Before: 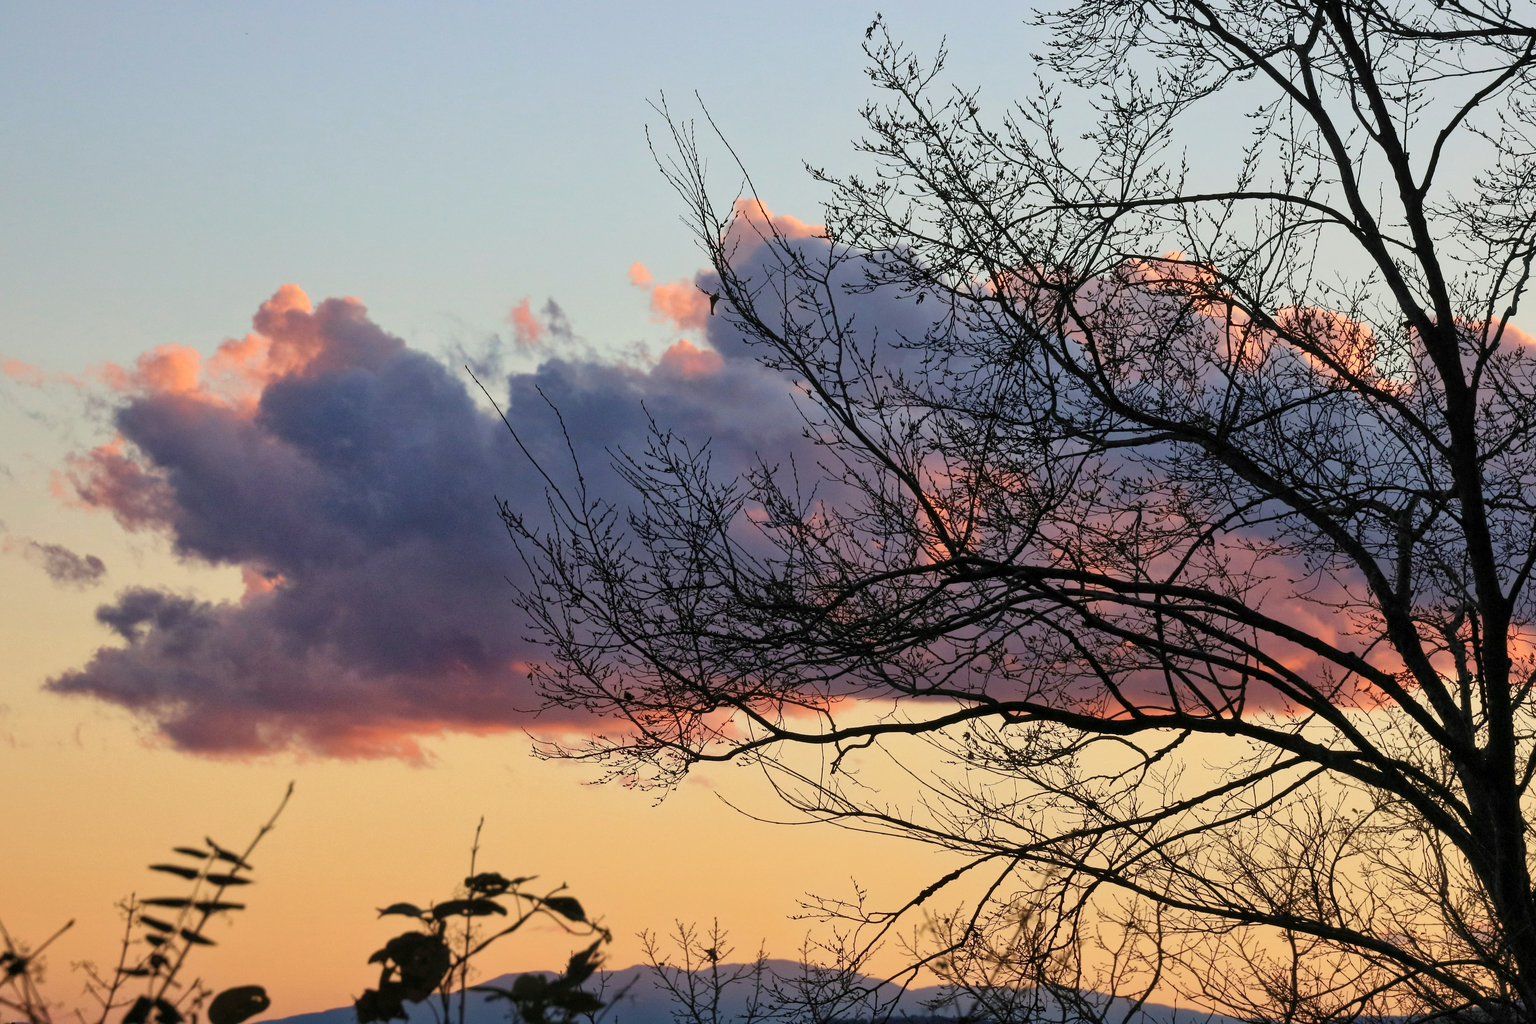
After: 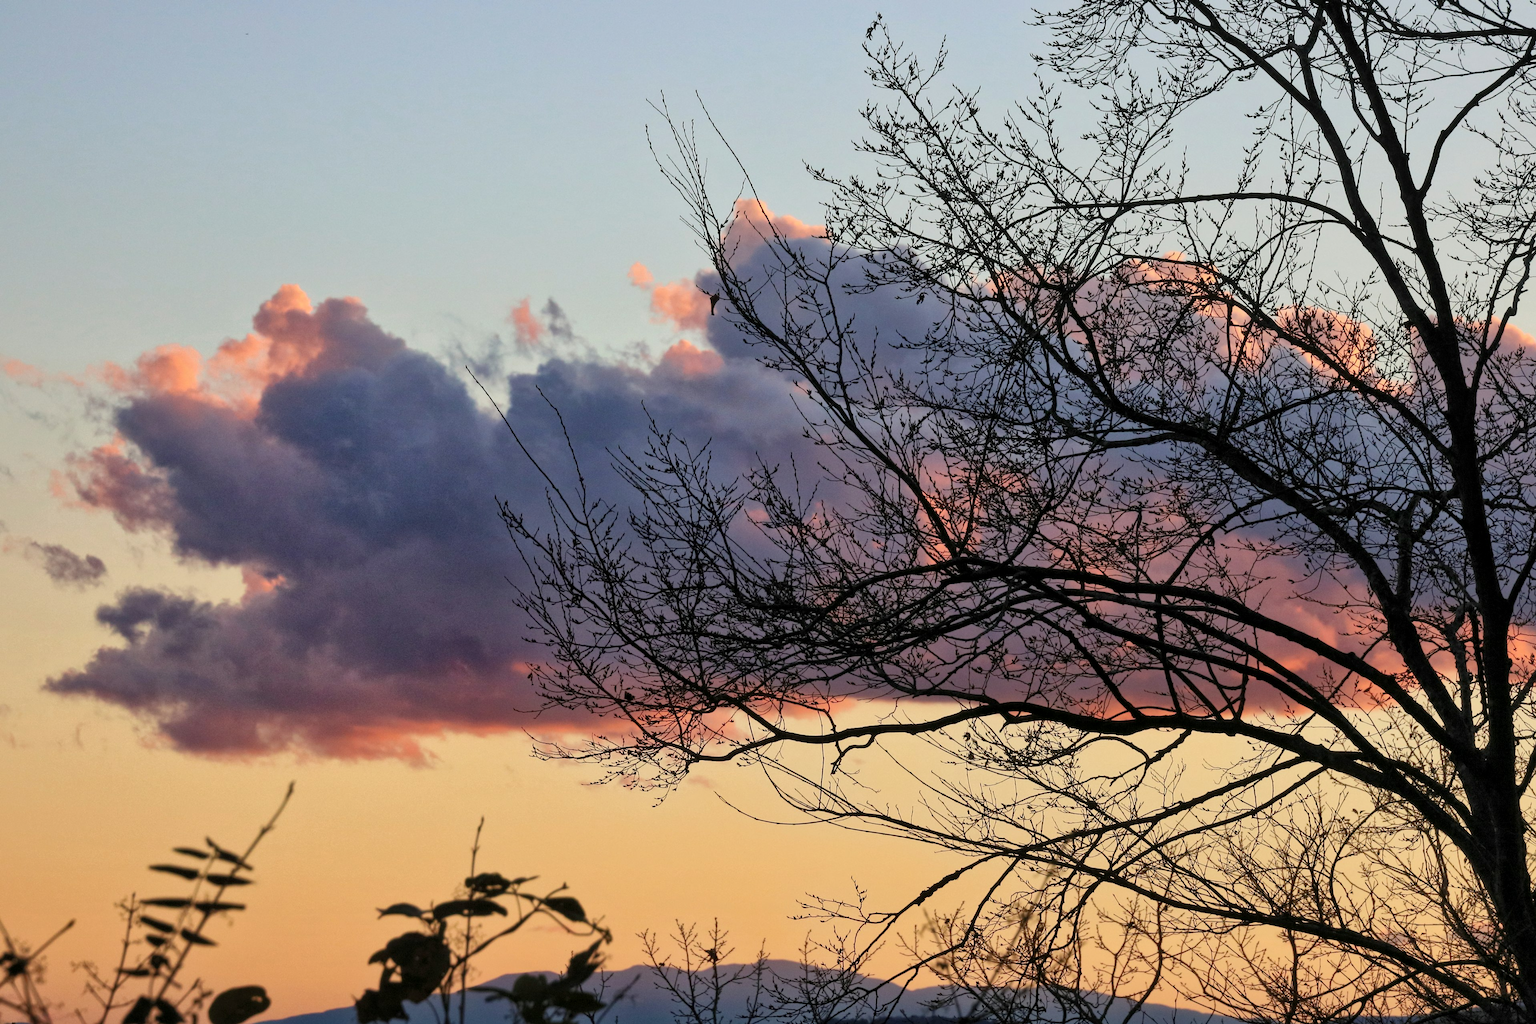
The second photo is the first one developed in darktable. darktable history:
exposure: exposure -0.041 EV, compensate highlight preservation false
local contrast: mode bilateral grid, contrast 19, coarseness 50, detail 119%, midtone range 0.2
